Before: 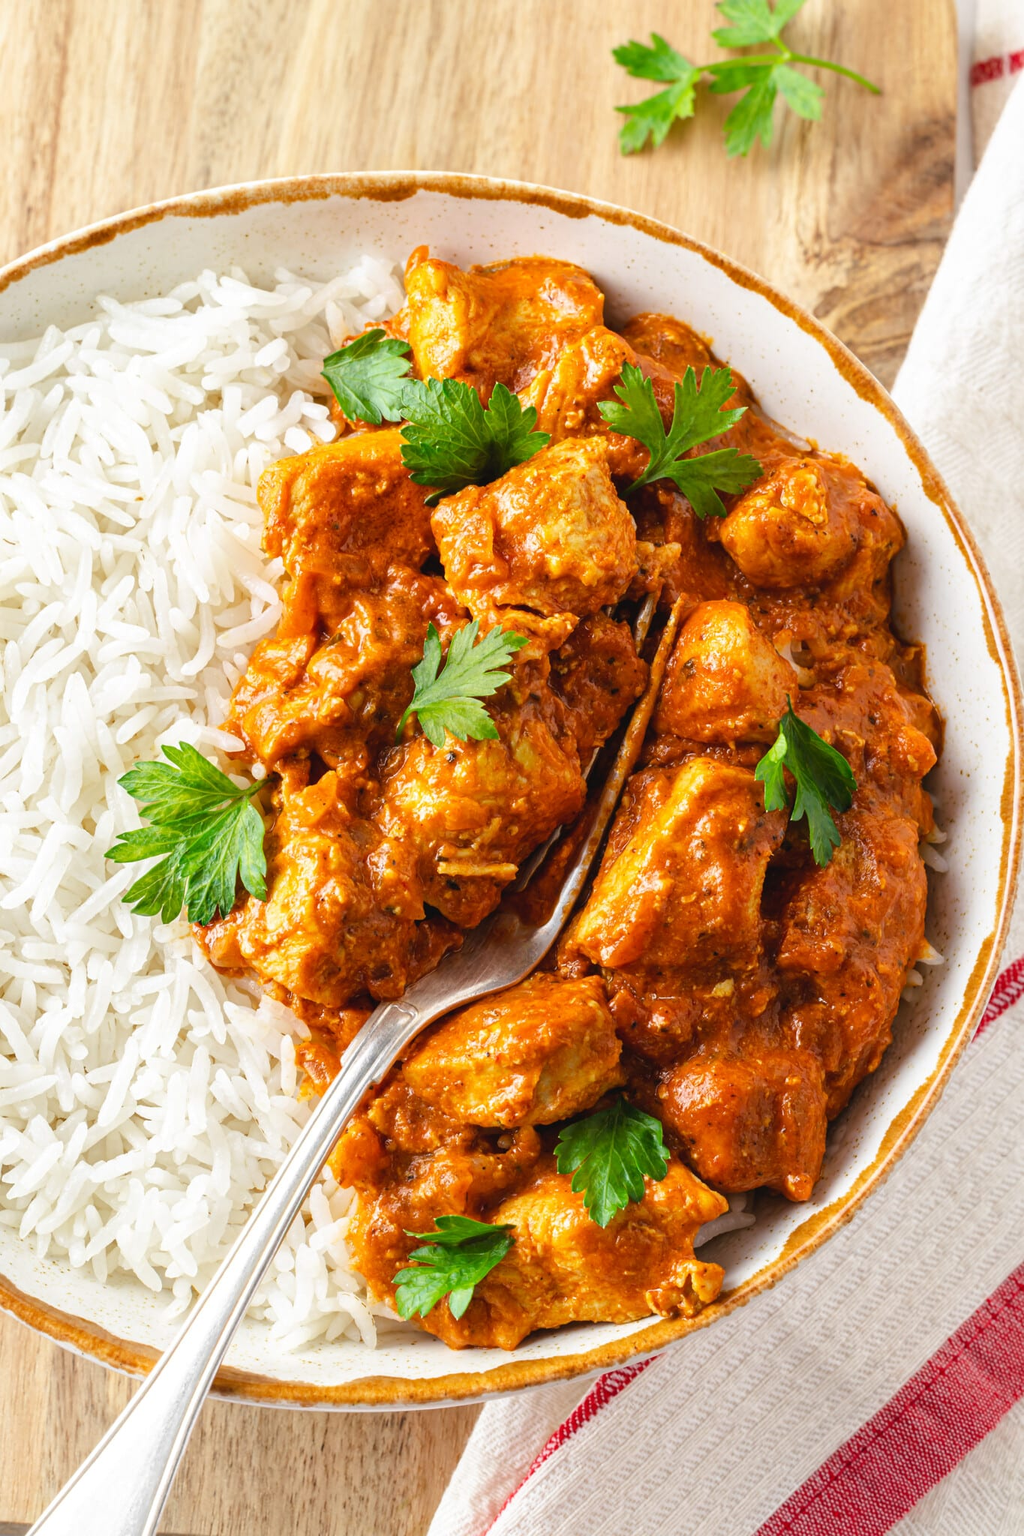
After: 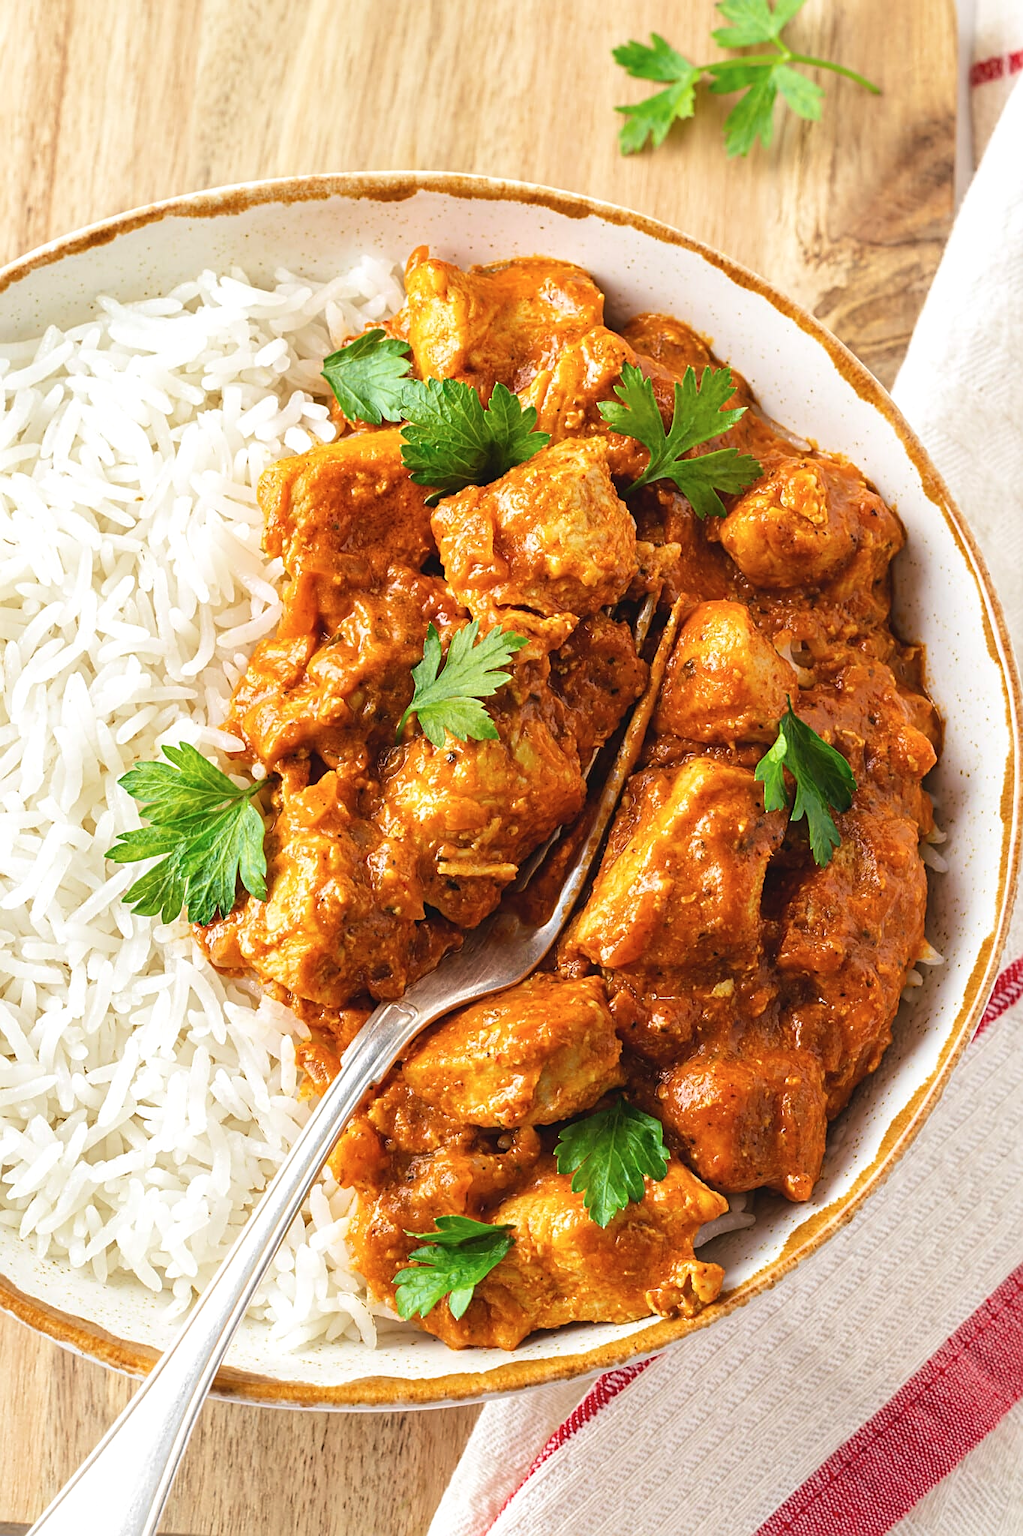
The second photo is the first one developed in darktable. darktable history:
exposure: black level correction -0.001, exposure 0.08 EV, compensate highlight preservation false
rotate and perspective: automatic cropping off
color zones: curves: ch0 [(0, 0.613) (0.01, 0.613) (0.245, 0.448) (0.498, 0.529) (0.642, 0.665) (0.879, 0.777) (0.99, 0.613)]; ch1 [(0, 0) (0.143, 0) (0.286, 0) (0.429, 0) (0.571, 0) (0.714, 0) (0.857, 0)], mix -93.41%
velvia: strength 27%
sharpen: on, module defaults
